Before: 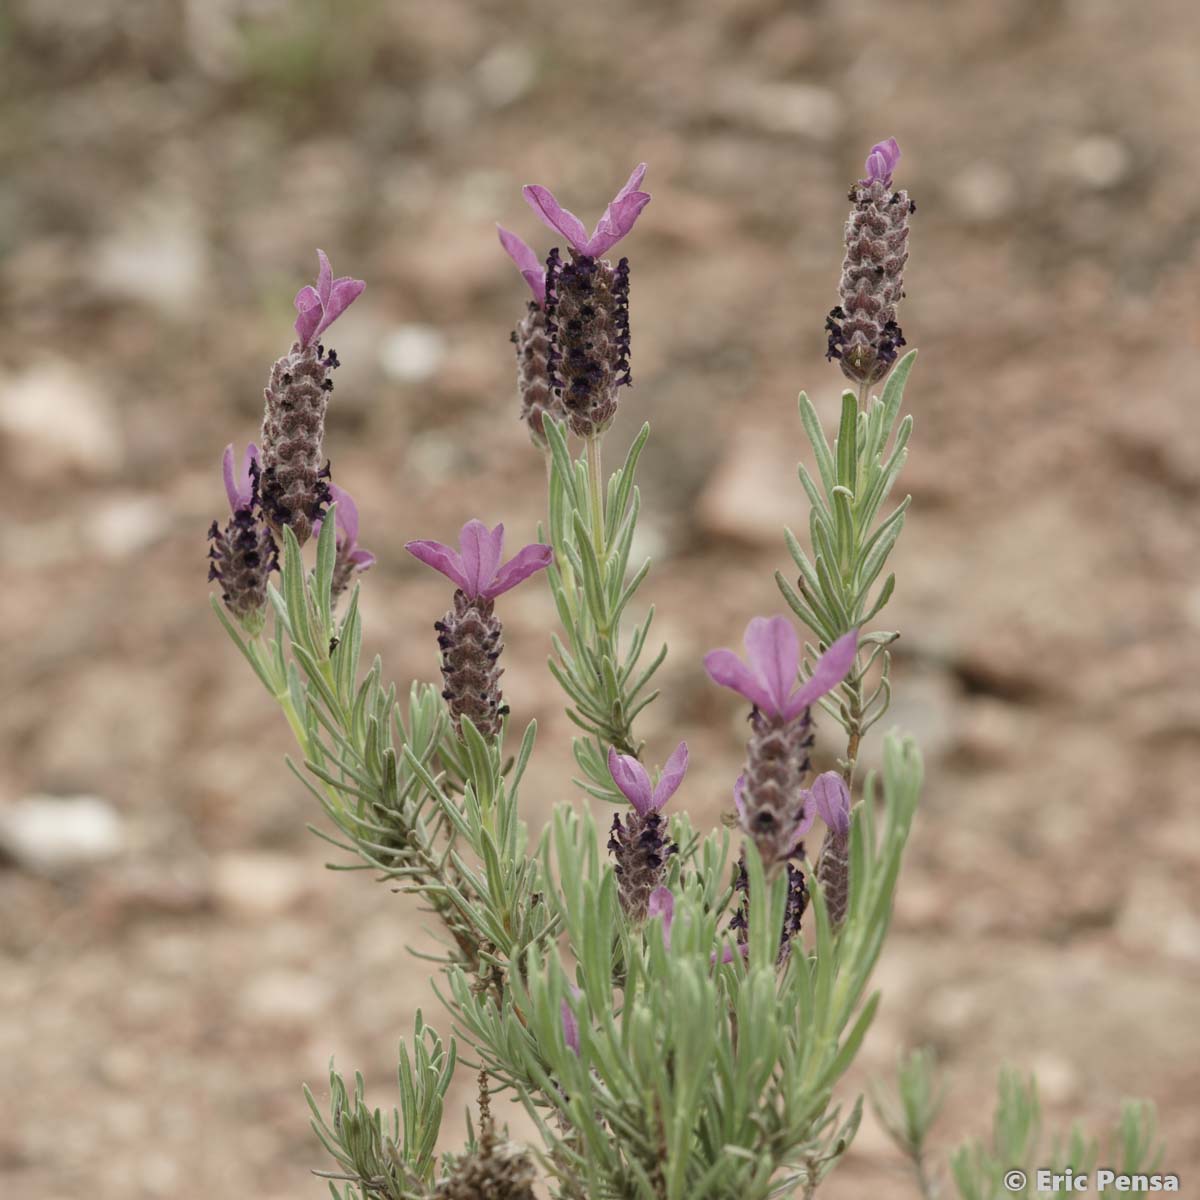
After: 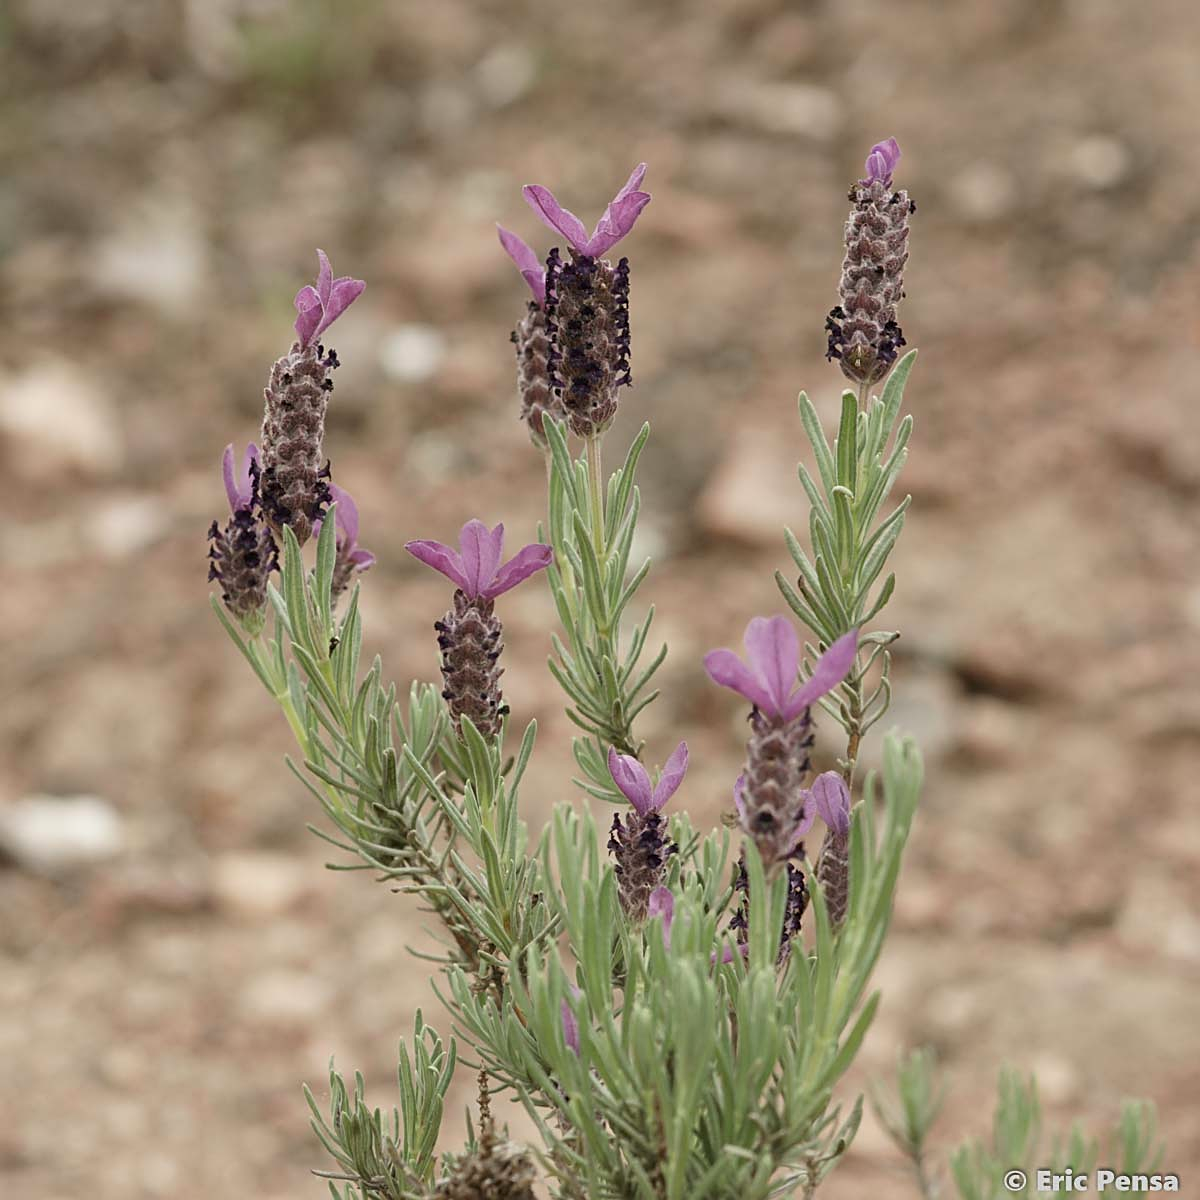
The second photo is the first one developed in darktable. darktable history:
color zones: curves: ch1 [(0, 0.523) (0.143, 0.545) (0.286, 0.52) (0.429, 0.506) (0.571, 0.503) (0.714, 0.503) (0.857, 0.508) (1, 0.523)]
sharpen: on, module defaults
